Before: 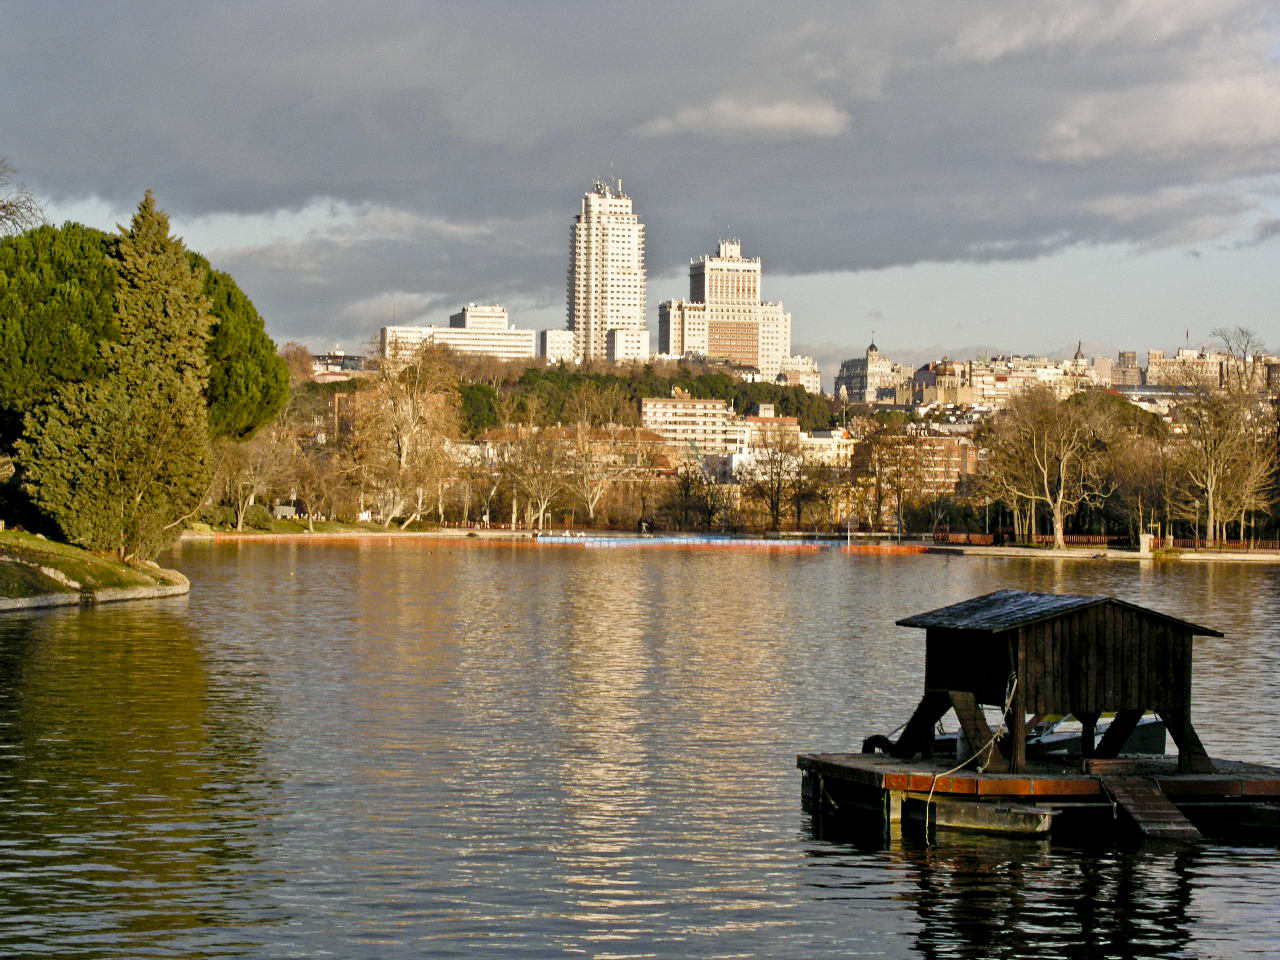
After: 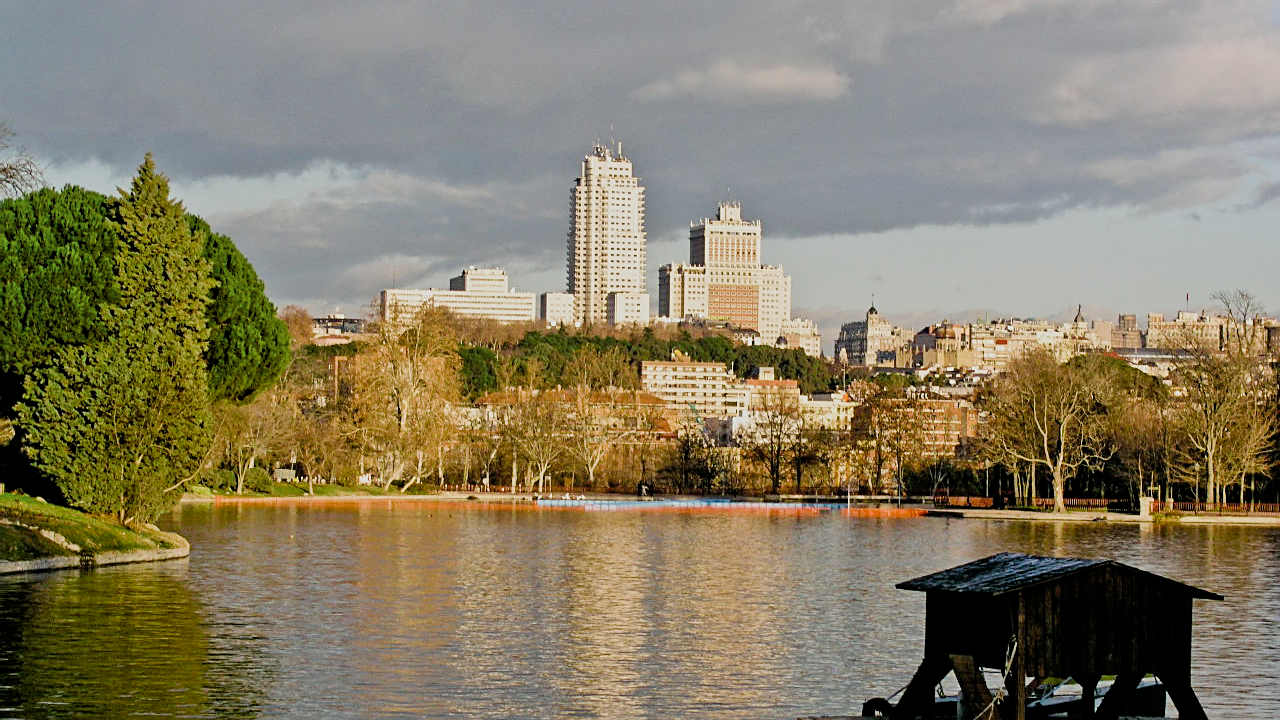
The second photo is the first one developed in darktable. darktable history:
sharpen: on, module defaults
crop: top 3.857%, bottom 21.132%
color zones: curves: ch2 [(0, 0.5) (0.143, 0.517) (0.286, 0.571) (0.429, 0.522) (0.571, 0.5) (0.714, 0.5) (0.857, 0.5) (1, 0.5)]
filmic rgb: hardness 4.17
